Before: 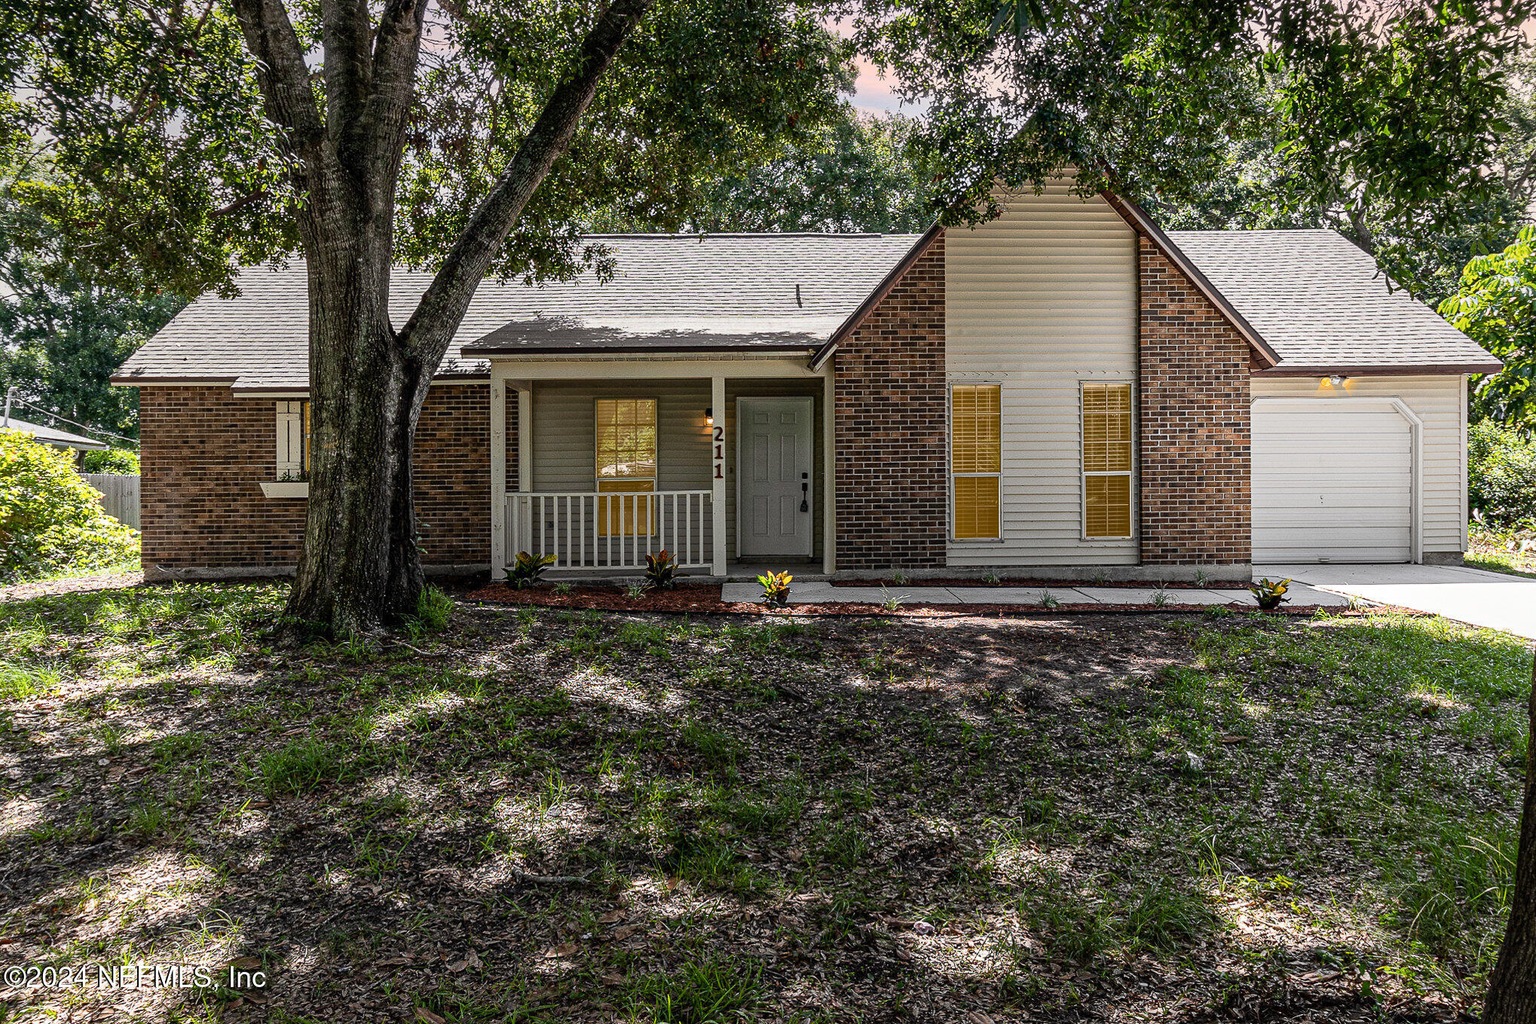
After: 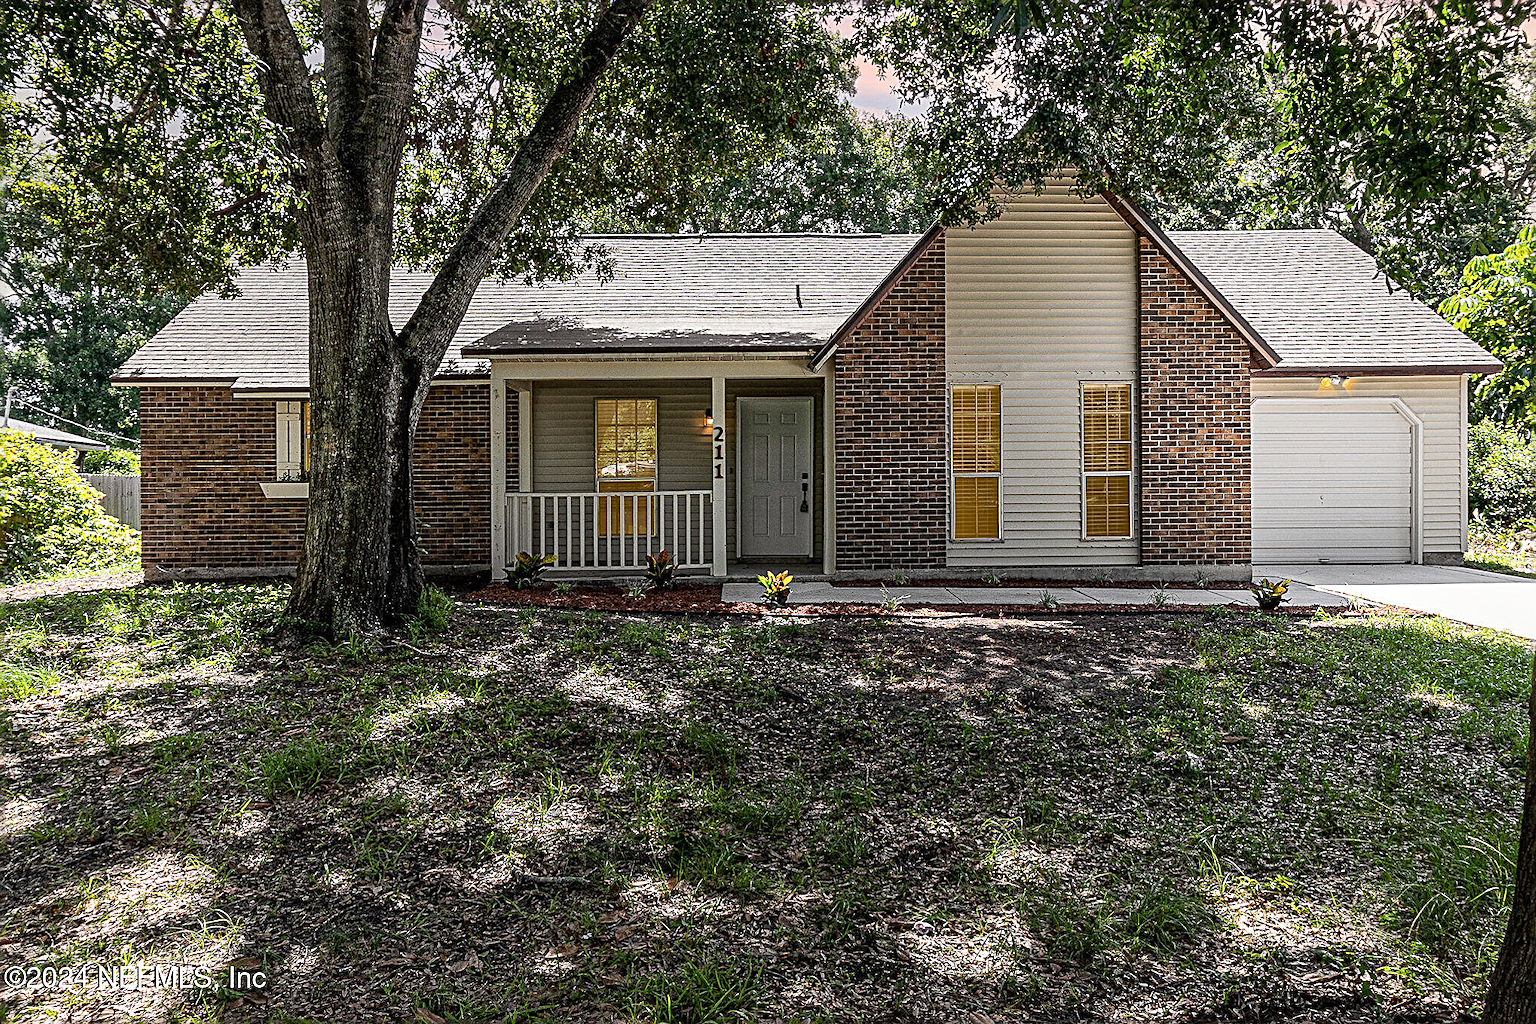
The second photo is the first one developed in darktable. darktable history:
sharpen: radius 2.676, amount 0.669
local contrast: mode bilateral grid, contrast 10, coarseness 25, detail 115%, midtone range 0.2
